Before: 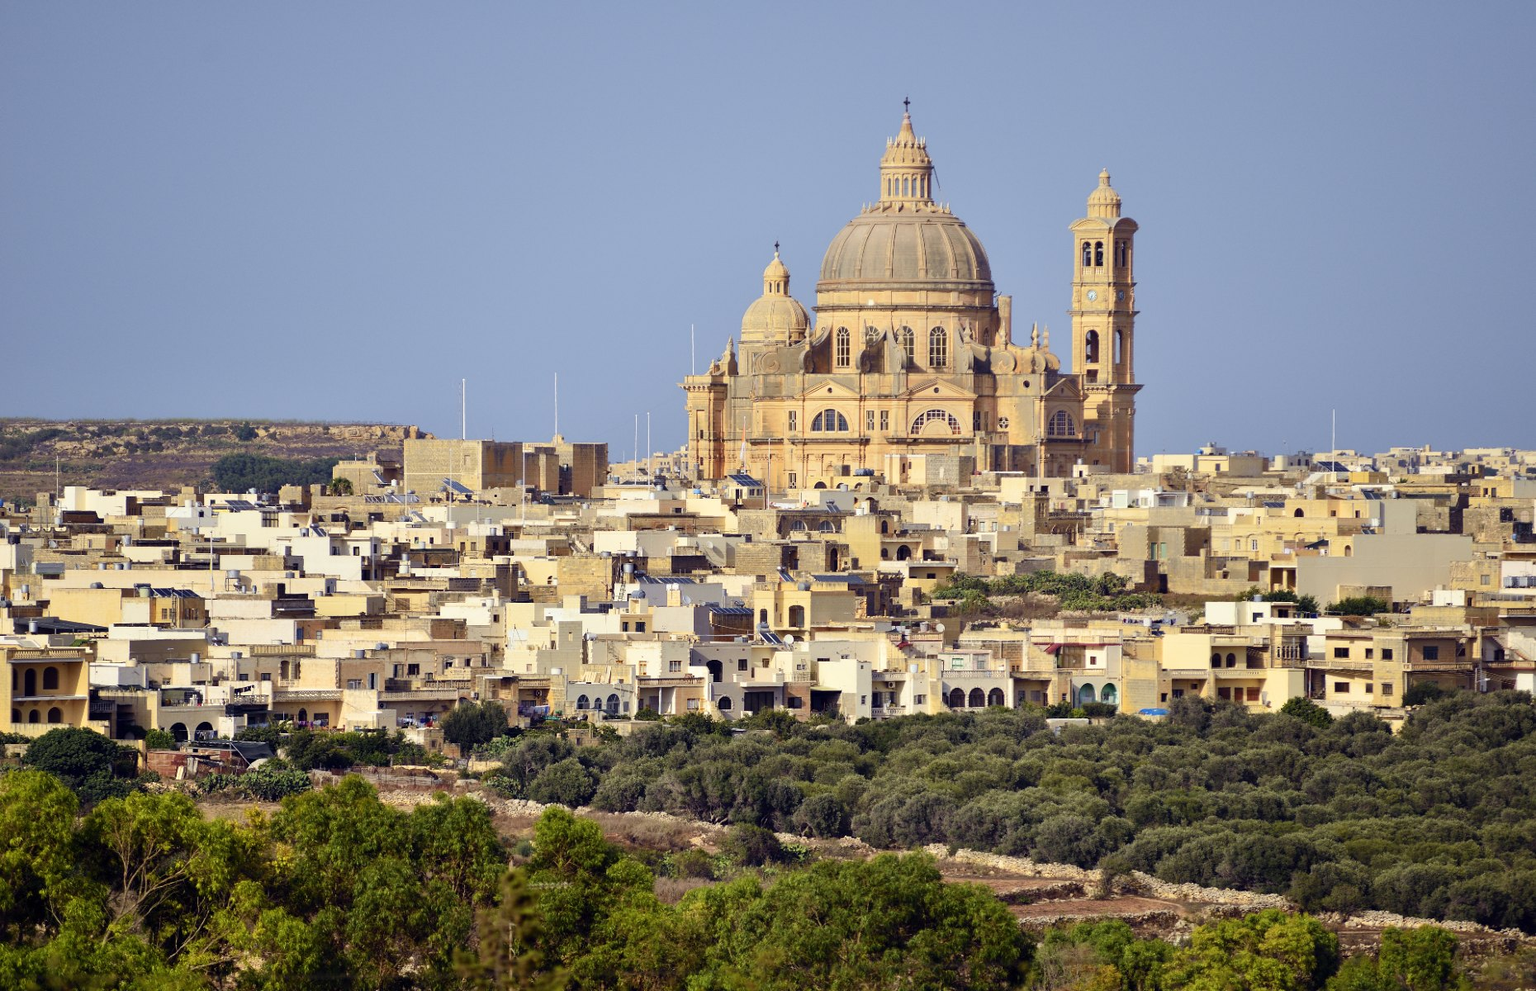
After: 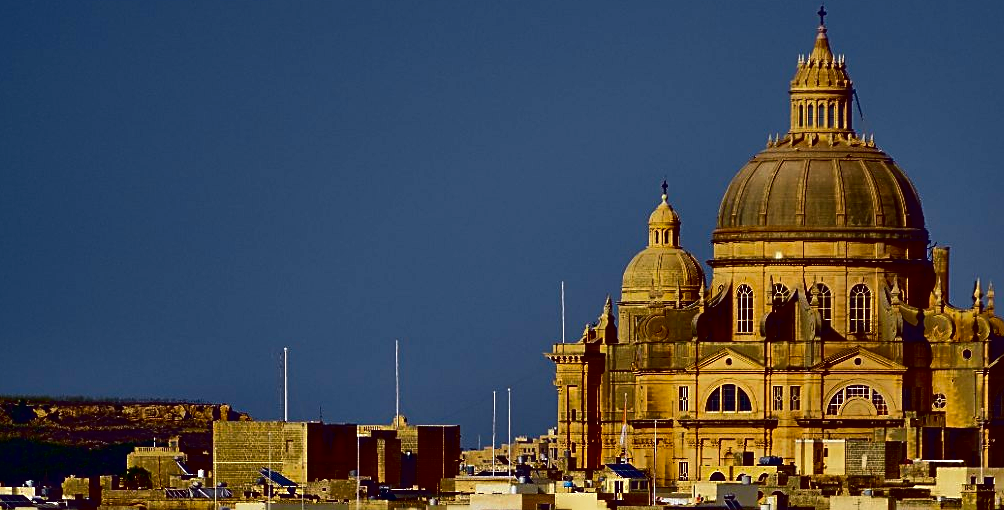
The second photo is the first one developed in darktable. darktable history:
contrast brightness saturation: brightness -0.985, saturation 0.995
crop: left 14.86%, top 9.277%, right 31.146%, bottom 48.153%
sharpen: on, module defaults
tone curve: curves: ch0 [(0, 0) (0.052, 0.018) (0.236, 0.207) (0.41, 0.417) (0.485, 0.518) (0.54, 0.584) (0.625, 0.666) (0.845, 0.828) (0.994, 0.964)]; ch1 [(0, 0.055) (0.15, 0.117) (0.317, 0.34) (0.382, 0.408) (0.434, 0.441) (0.472, 0.479) (0.498, 0.501) (0.557, 0.558) (0.616, 0.59) (0.739, 0.7) (0.873, 0.857) (1, 0.928)]; ch2 [(0, 0) (0.352, 0.403) (0.447, 0.466) (0.482, 0.482) (0.528, 0.526) (0.586, 0.577) (0.618, 0.621) (0.785, 0.747) (1, 1)], color space Lab, independent channels, preserve colors none
